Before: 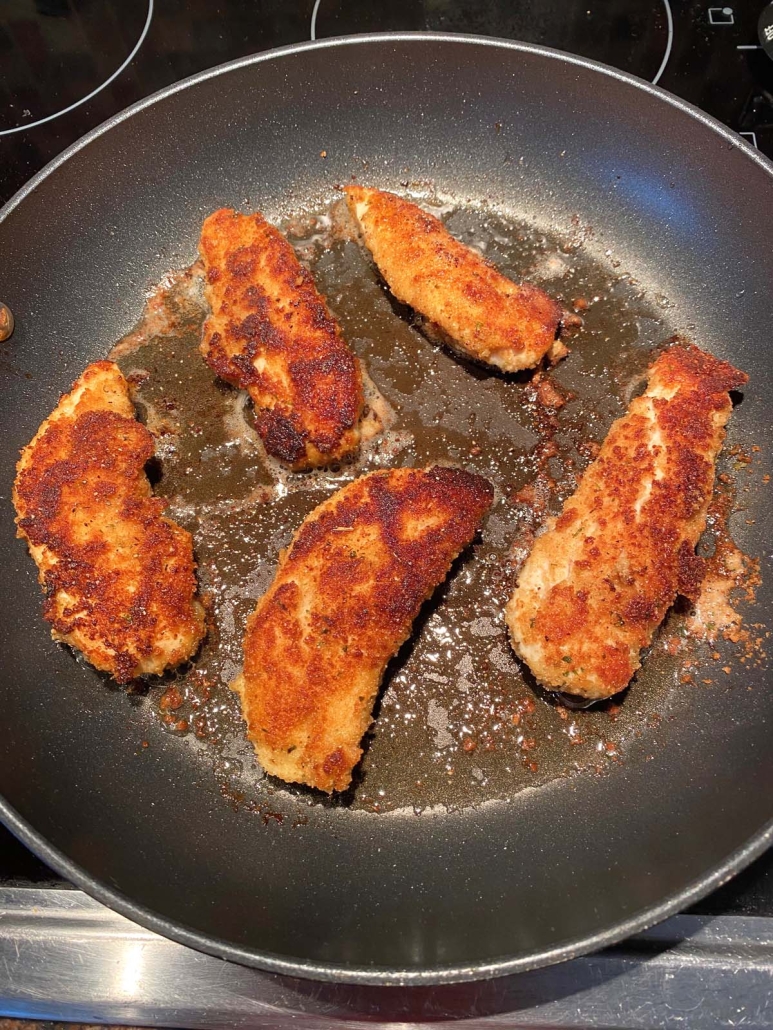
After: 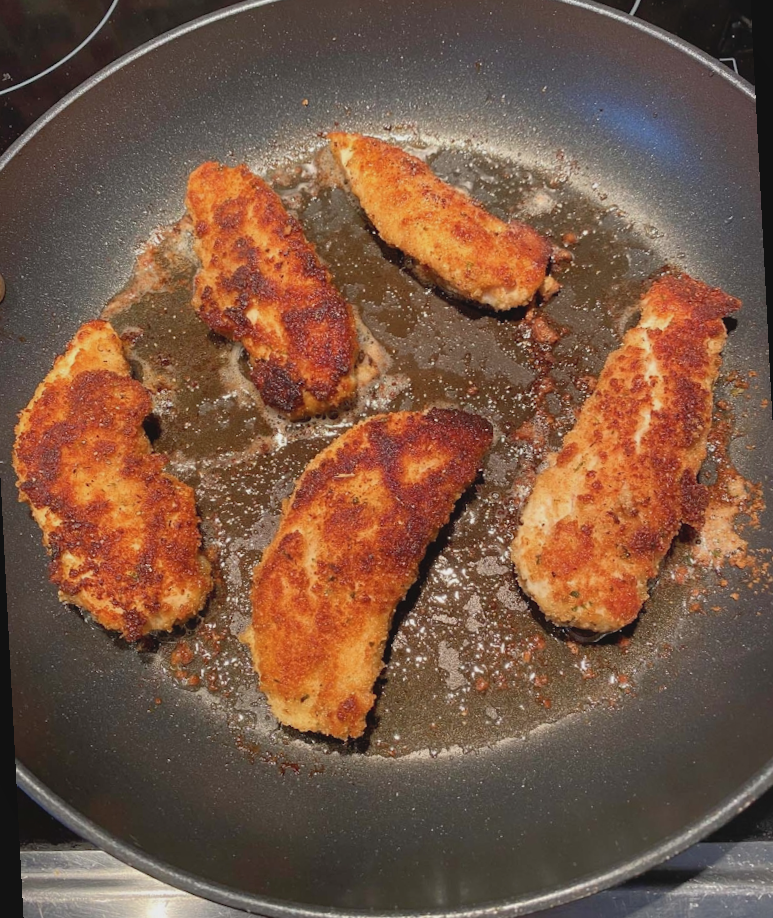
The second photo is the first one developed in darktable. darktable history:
shadows and highlights: on, module defaults
rotate and perspective: rotation -3°, crop left 0.031, crop right 0.968, crop top 0.07, crop bottom 0.93
contrast brightness saturation: contrast -0.08, brightness -0.04, saturation -0.11
